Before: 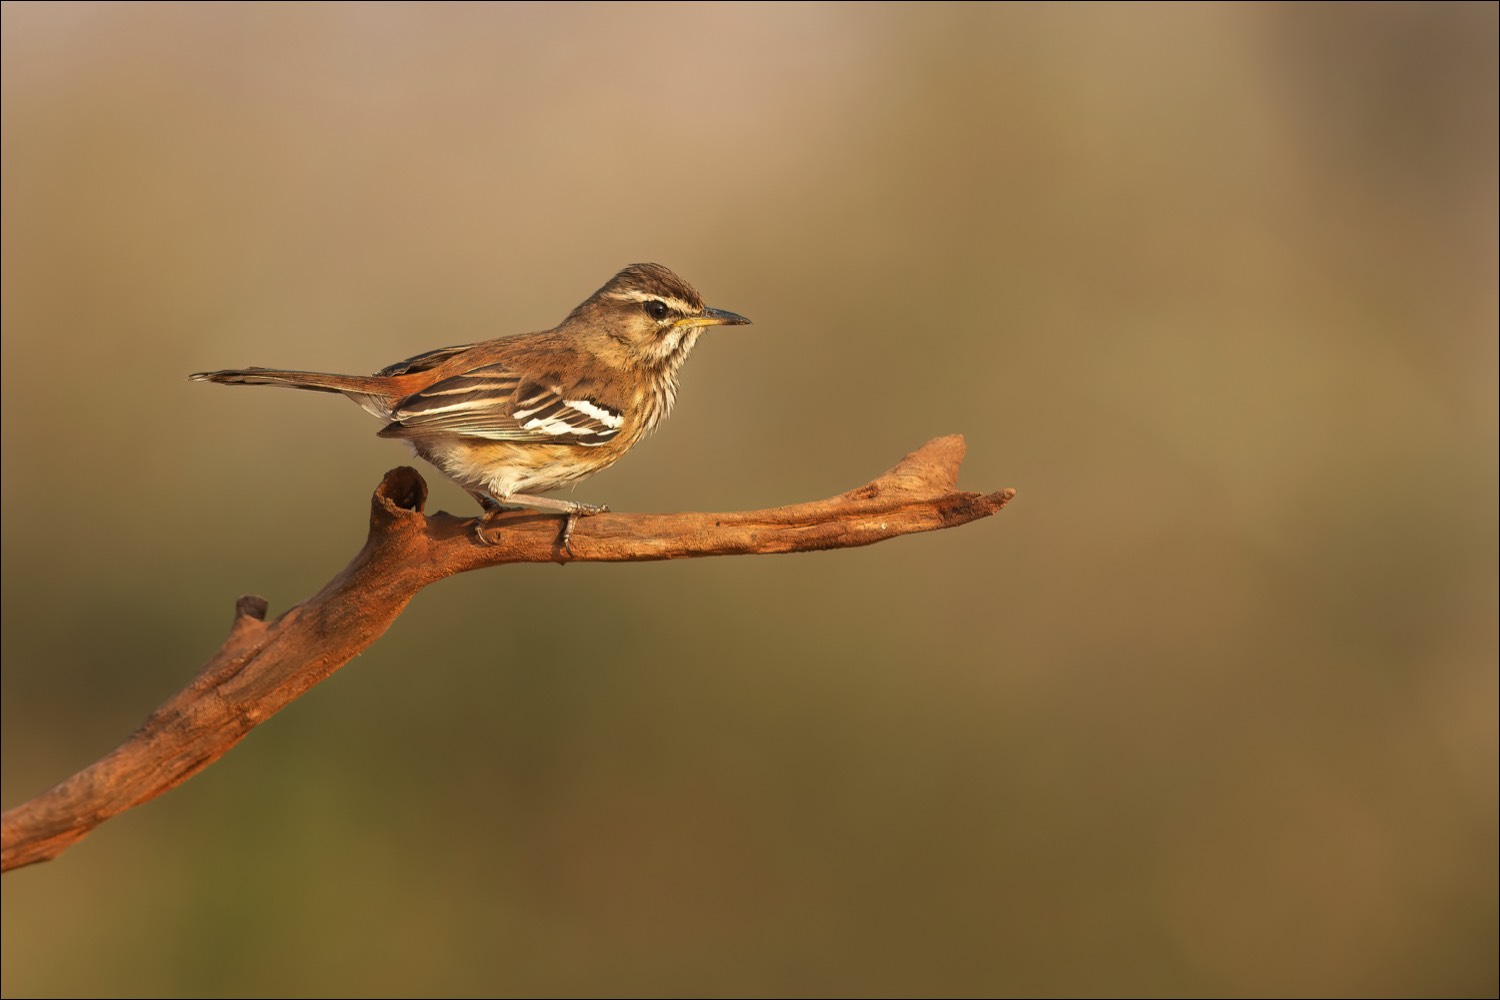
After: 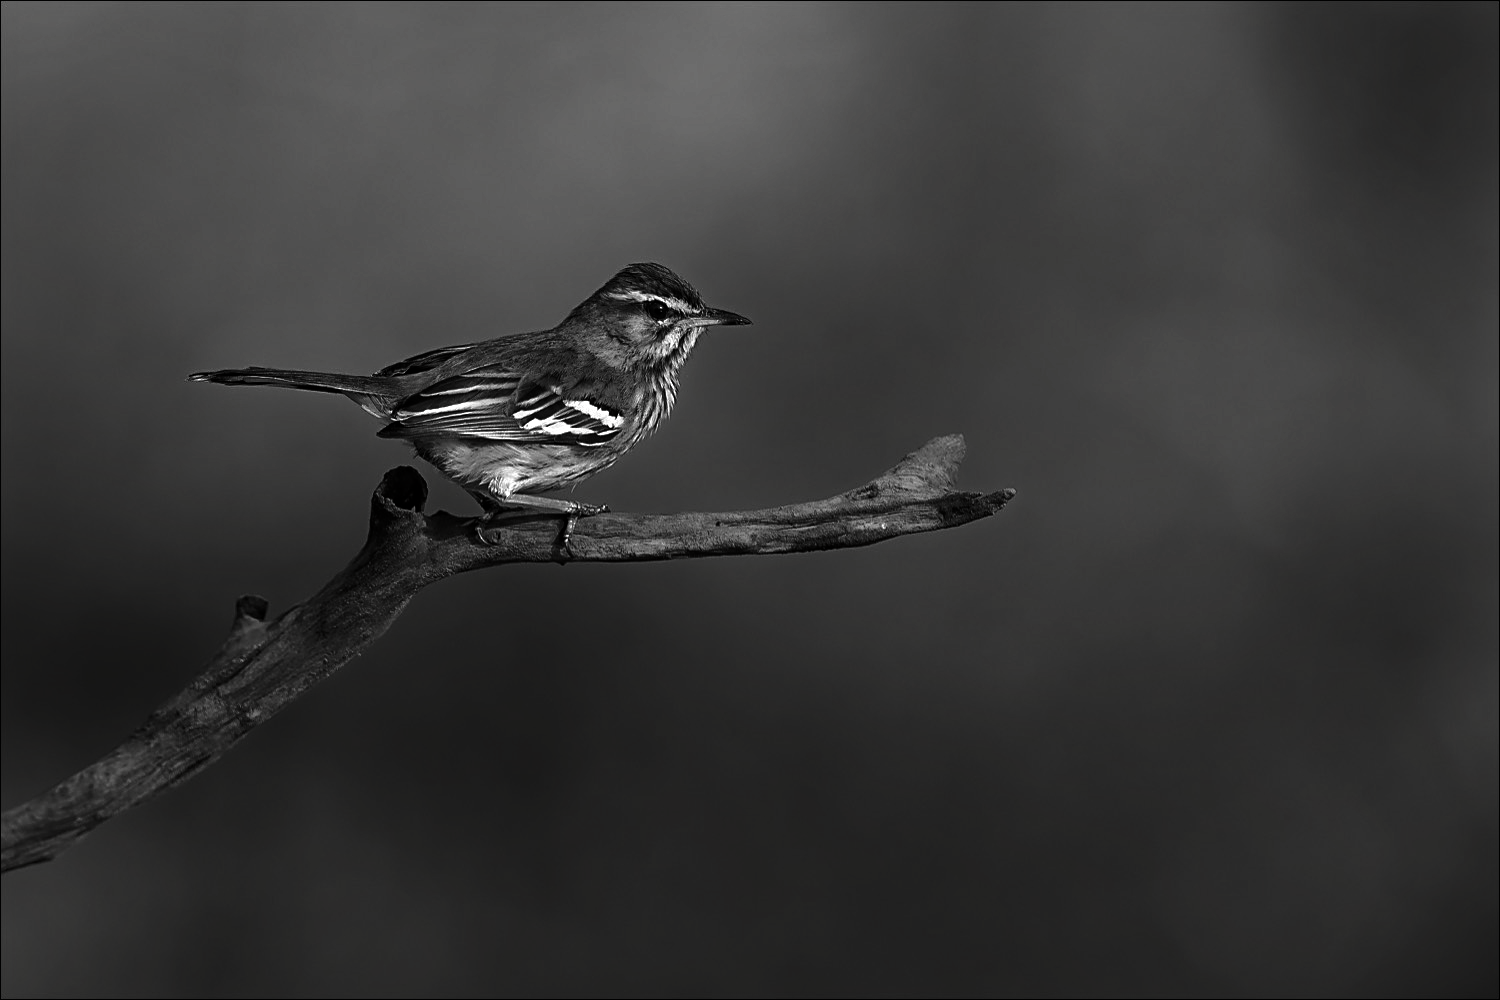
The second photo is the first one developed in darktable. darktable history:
sharpen: on, module defaults
shadows and highlights: shadows 43.11, highlights 8.23
contrast brightness saturation: contrast 0.023, brightness -0.98, saturation -0.995
haze removal: compatibility mode true, adaptive false
